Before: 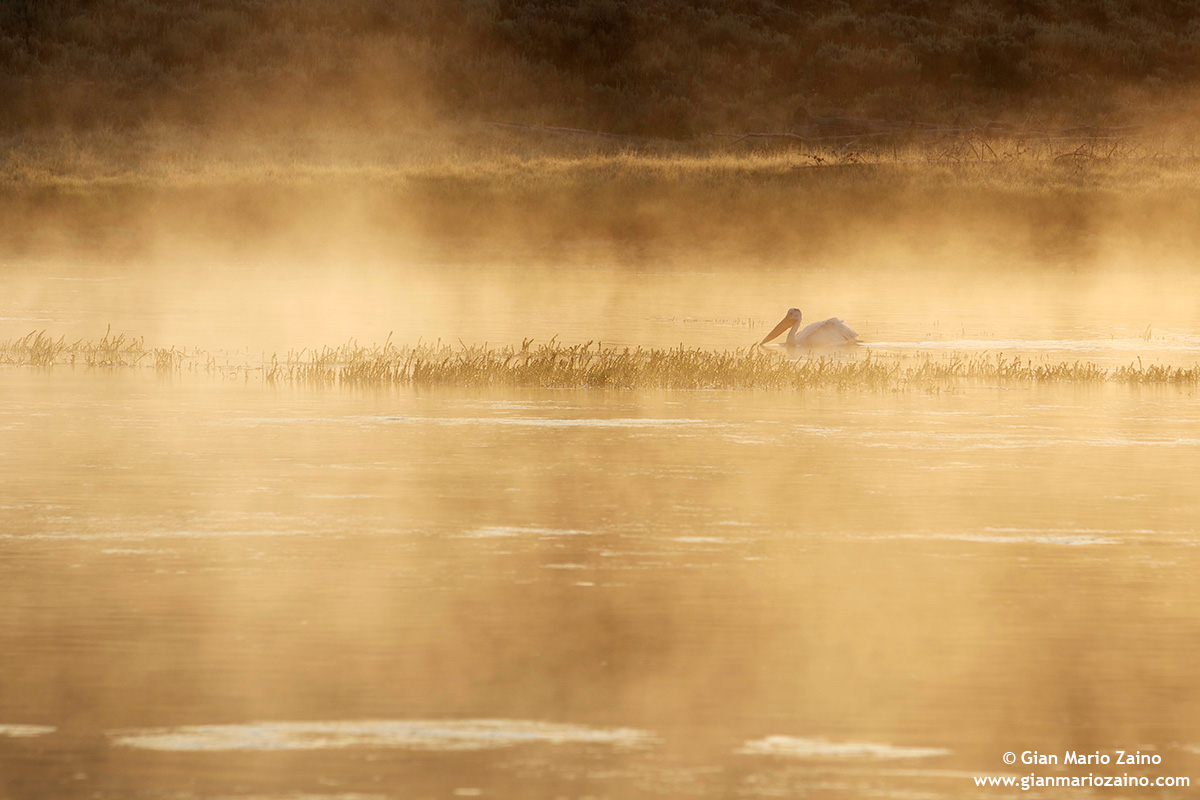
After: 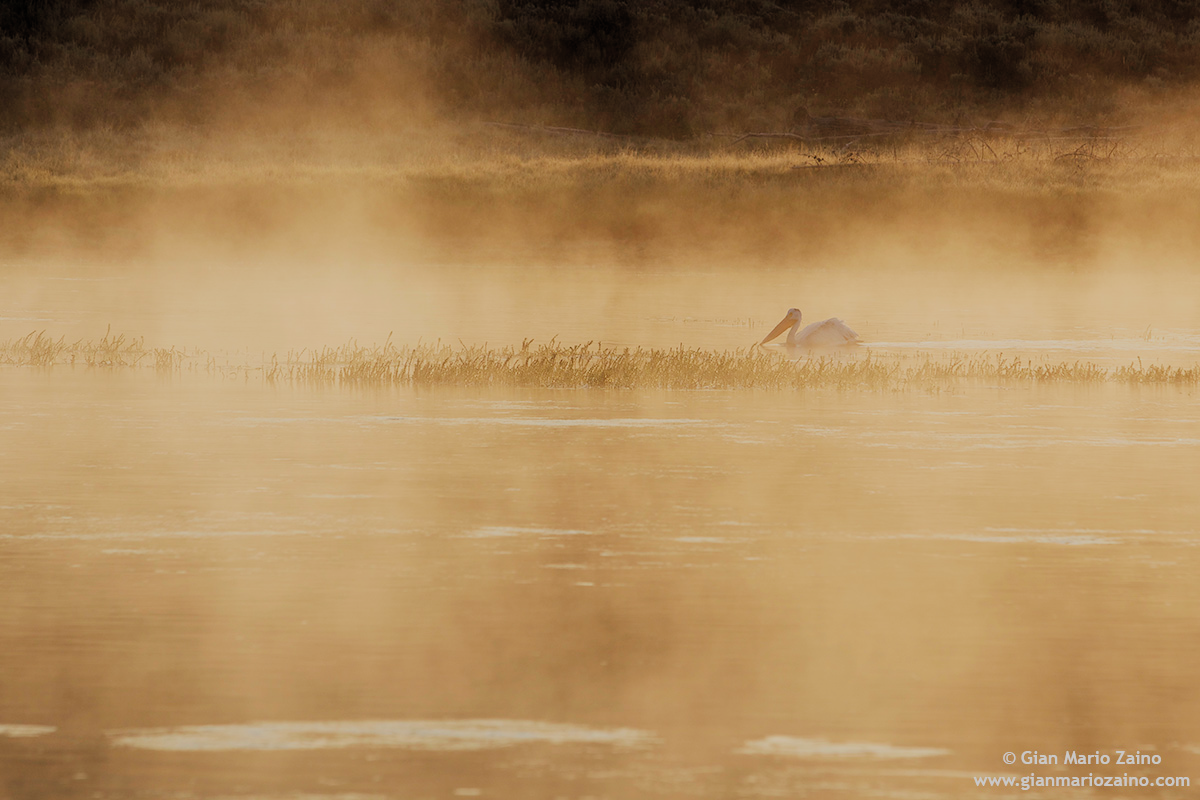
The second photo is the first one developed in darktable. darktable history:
filmic rgb: black relative exposure -6.15 EV, white relative exposure 6.96 EV, hardness 2.26, color science v4 (2020)
